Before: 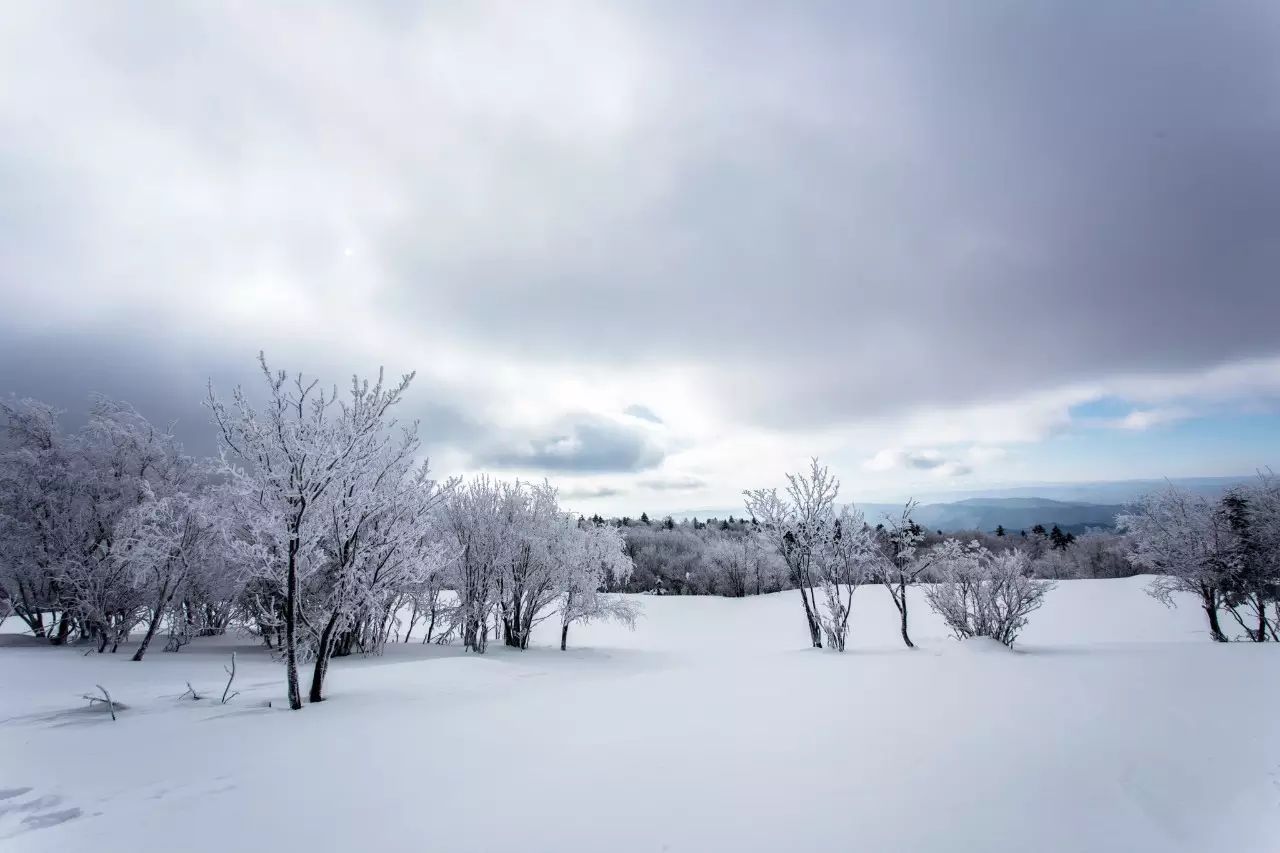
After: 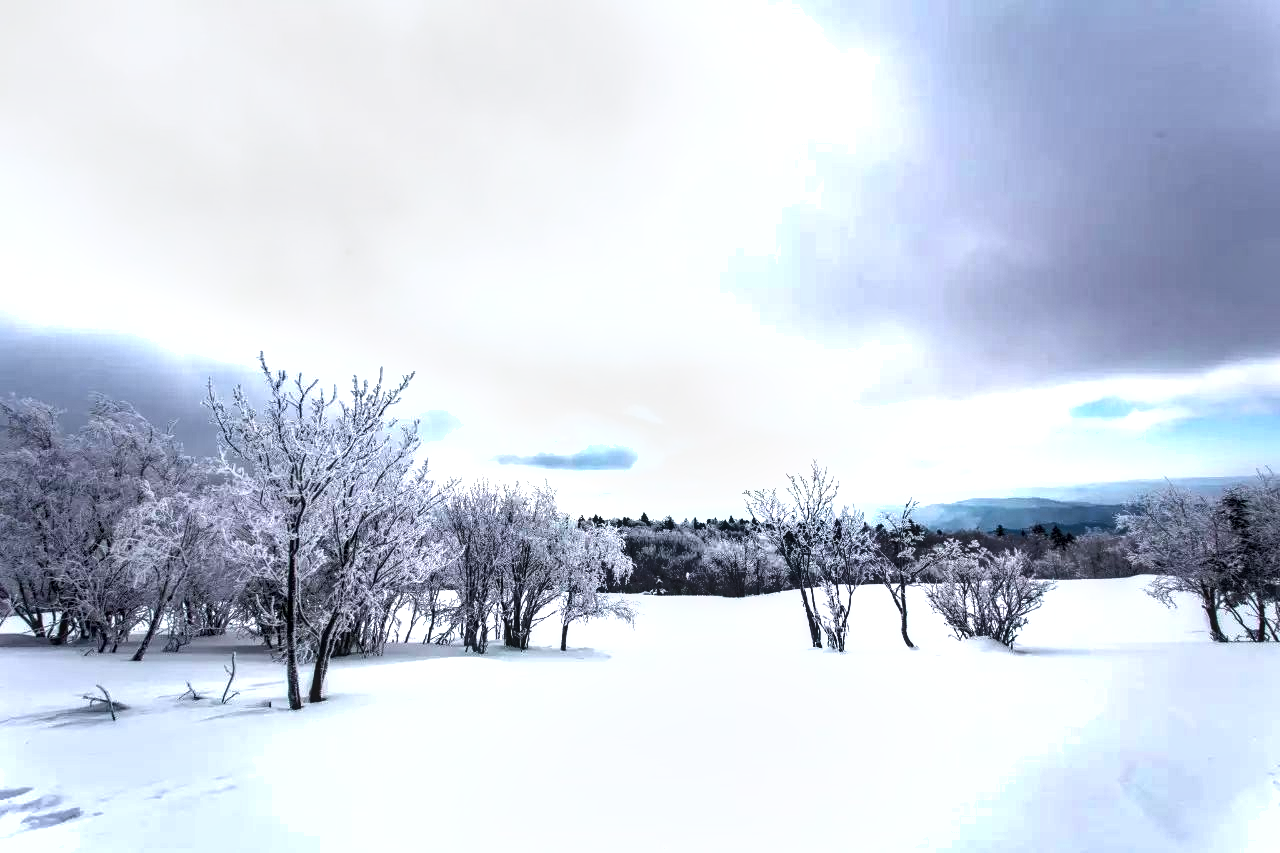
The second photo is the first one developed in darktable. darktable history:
tone equalizer: -8 EV -0.43 EV, -7 EV -0.392 EV, -6 EV -0.36 EV, -5 EV -0.209 EV, -3 EV 0.254 EV, -2 EV 0.317 EV, -1 EV 0.38 EV, +0 EV 0.411 EV, mask exposure compensation -0.488 EV
exposure: black level correction 0, exposure 0.5 EV, compensate highlight preservation false
local contrast: on, module defaults
shadows and highlights: soften with gaussian
